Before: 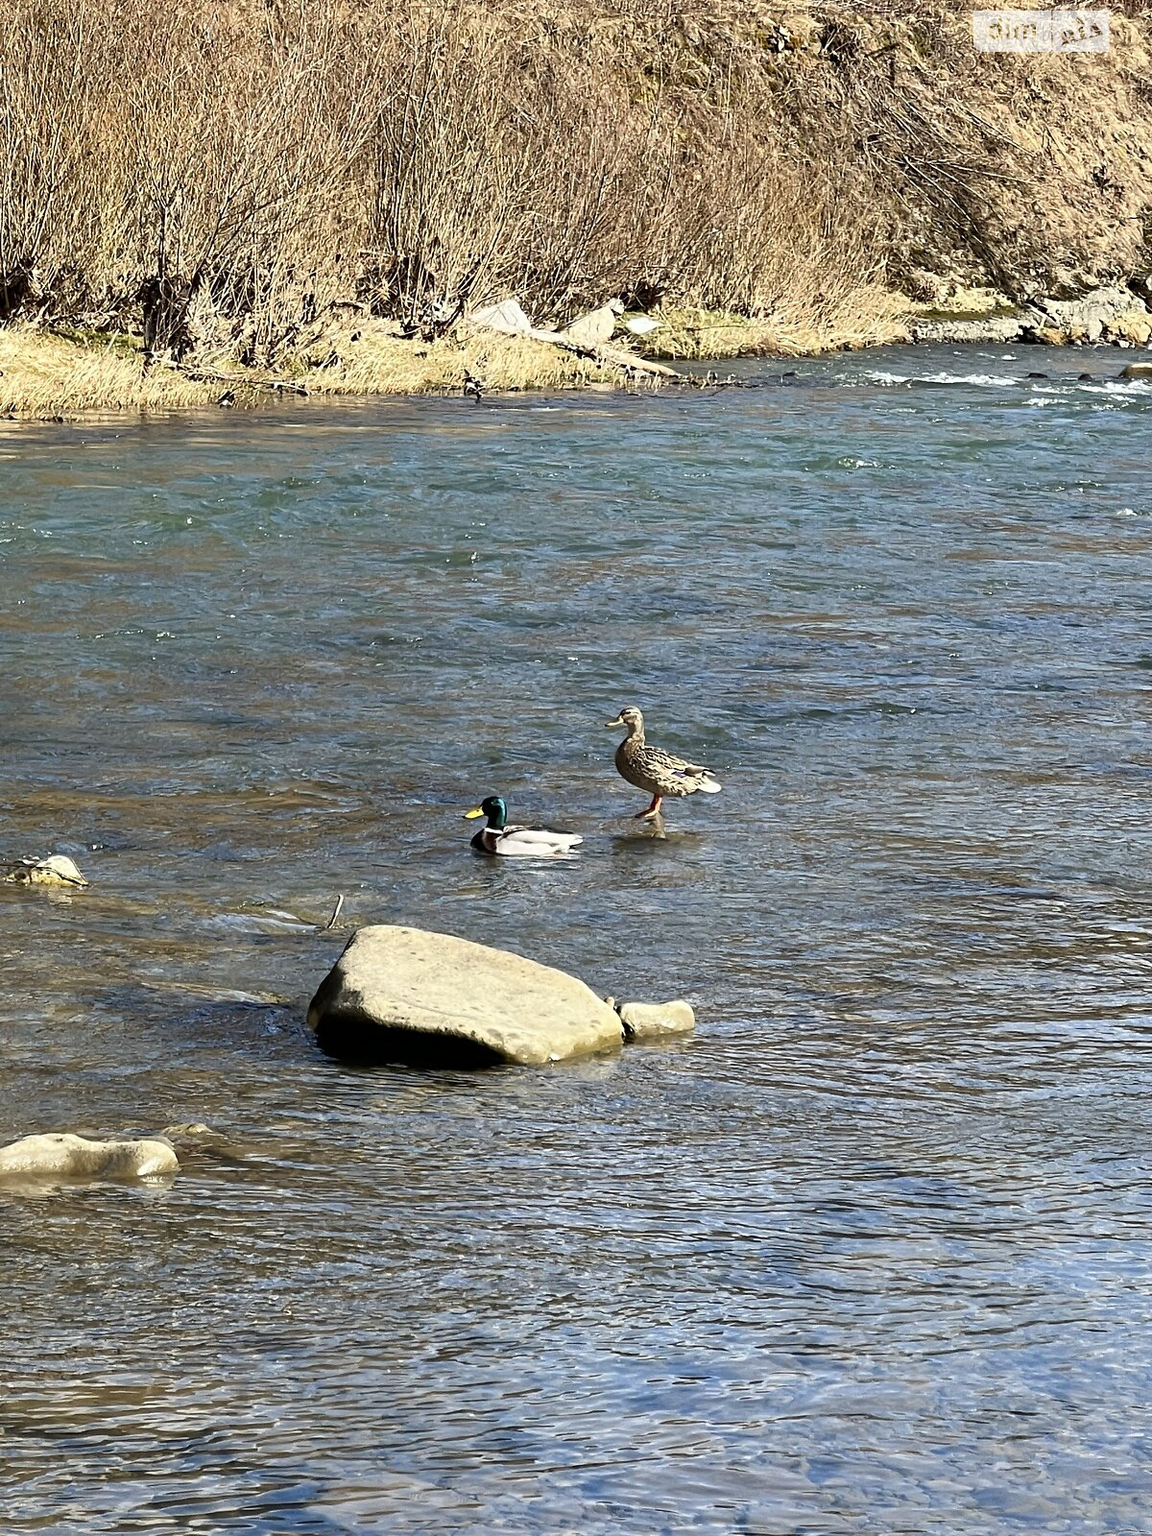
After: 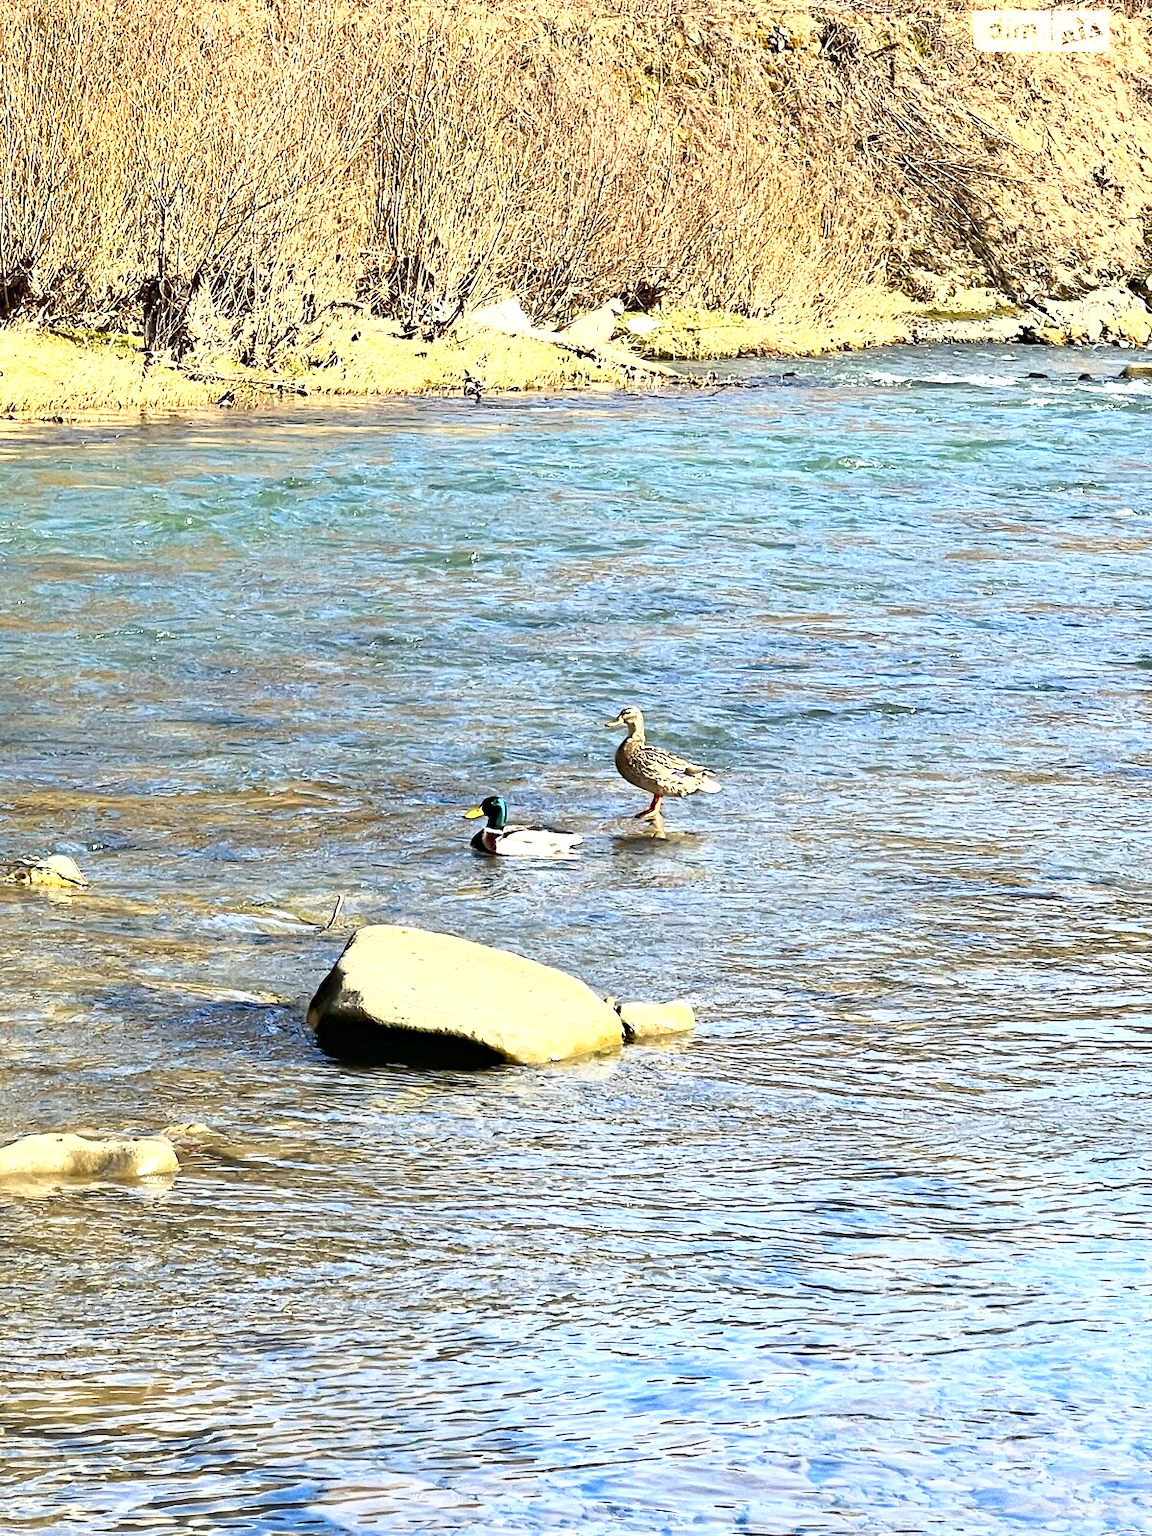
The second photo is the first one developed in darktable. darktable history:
haze removal: compatibility mode true, adaptive false
base curve: curves: ch0 [(0, 0) (0.557, 0.834) (1, 1)]
exposure: black level correction 0, exposure 0.7 EV, compensate exposure bias true, compensate highlight preservation false
contrast brightness saturation: contrast 0.08, saturation 0.2
